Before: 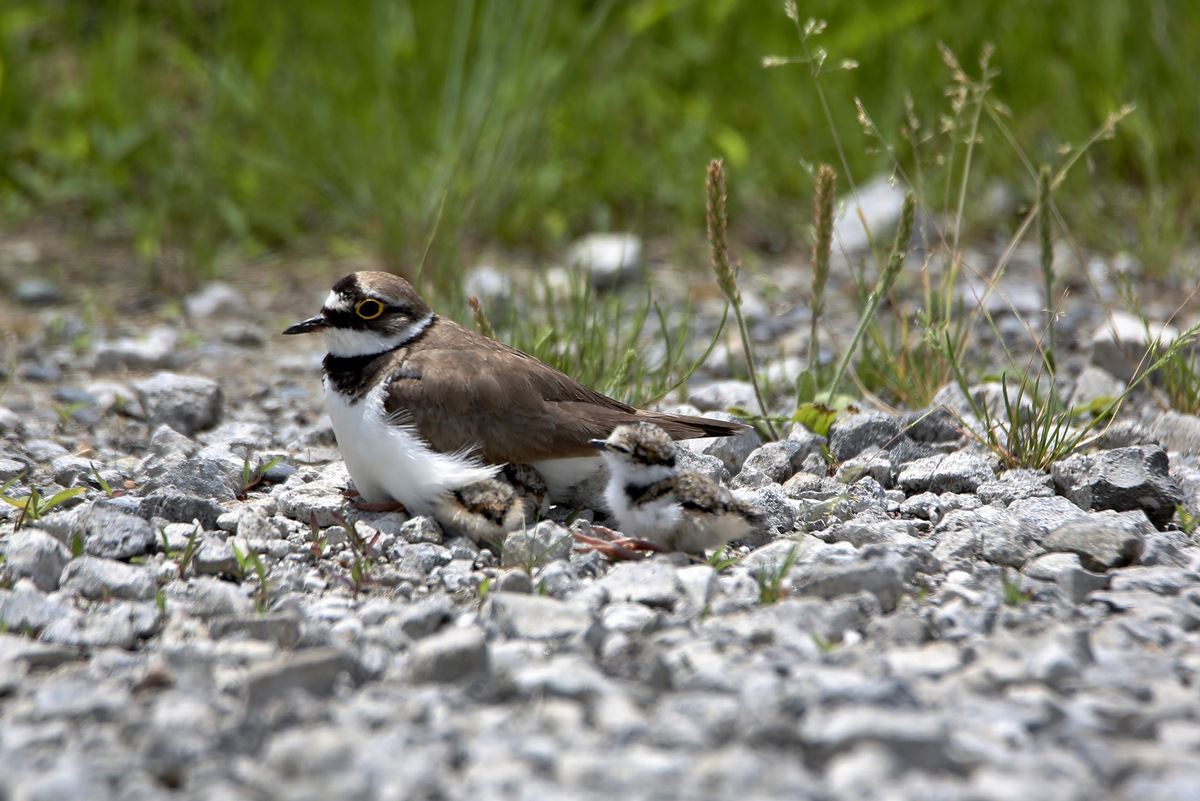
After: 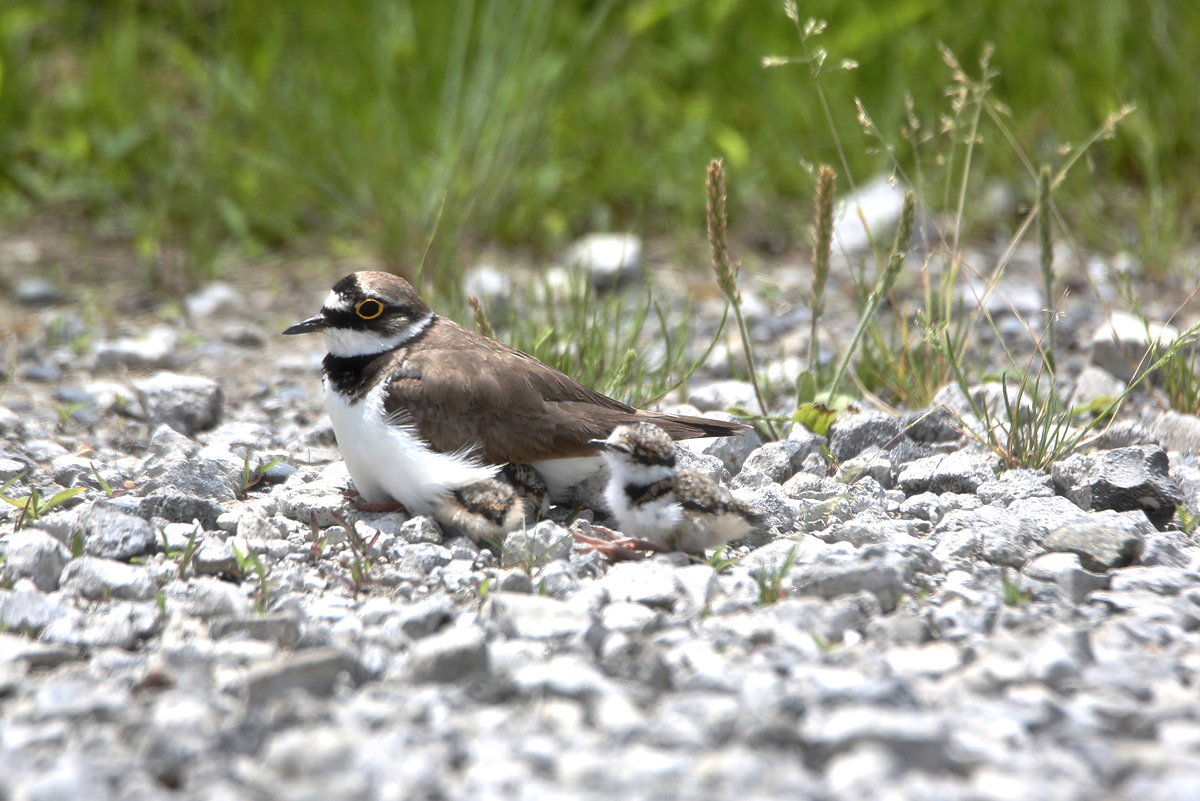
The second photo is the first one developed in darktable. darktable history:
exposure: black level correction 0, exposure 0.498 EV, compensate highlight preservation false
haze removal: strength -0.11, compatibility mode true, adaptive false
contrast brightness saturation: saturation -0.046
